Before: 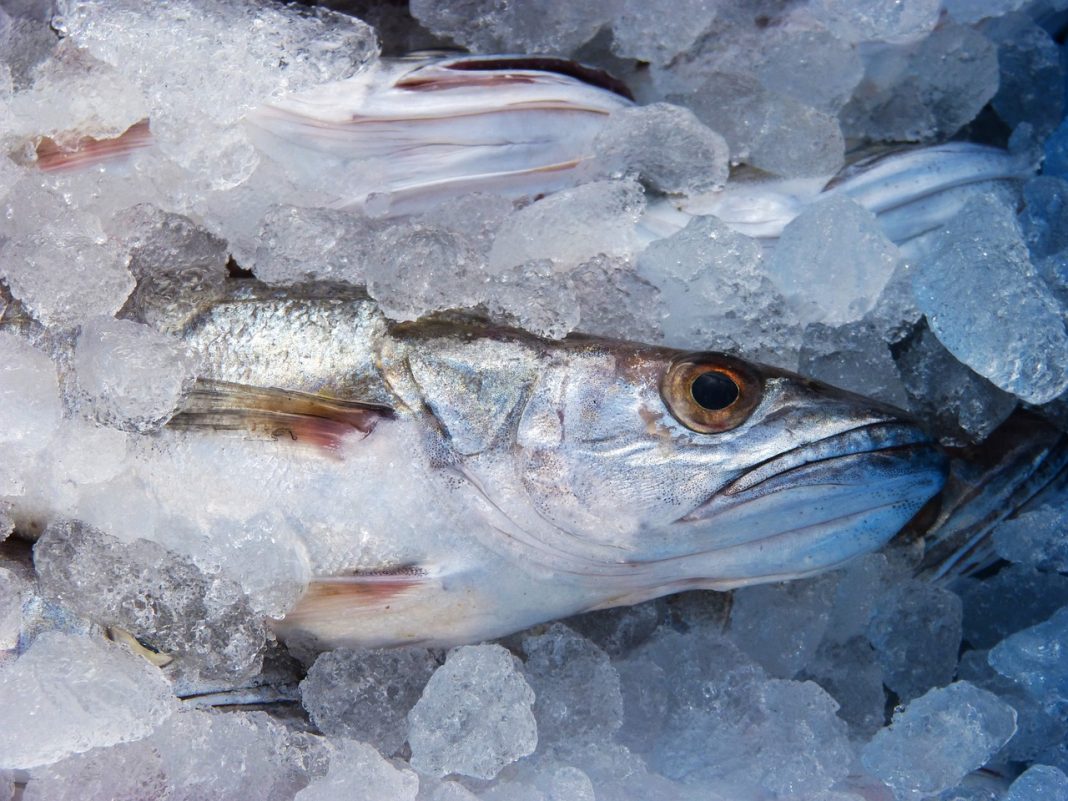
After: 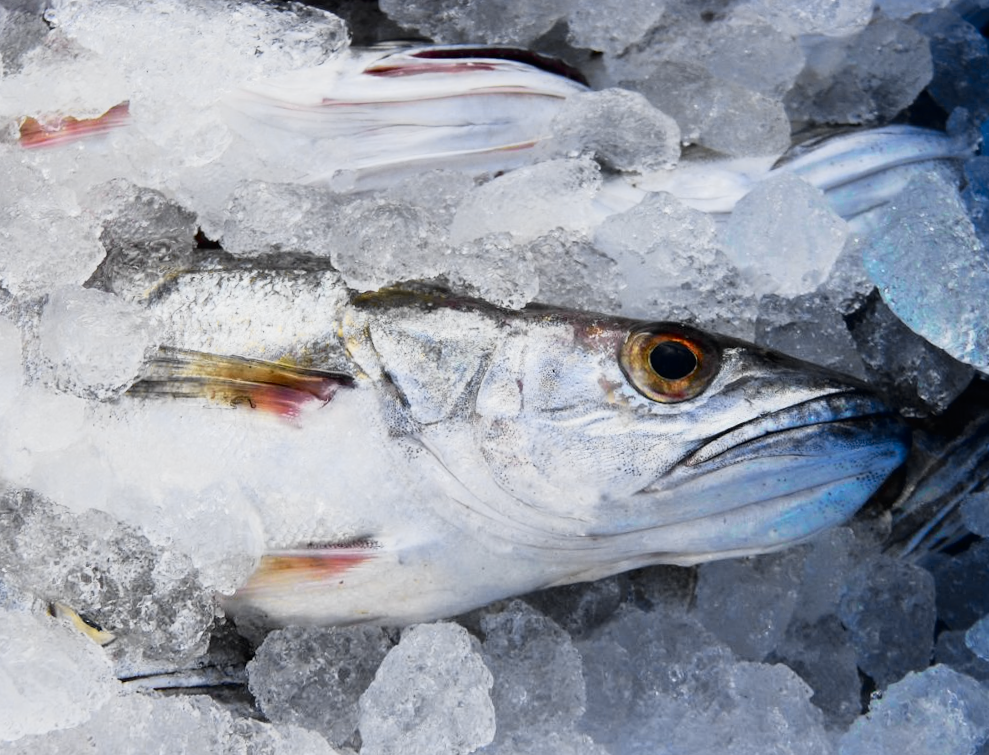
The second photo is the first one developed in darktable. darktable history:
rotate and perspective: rotation 0.215°, lens shift (vertical) -0.139, crop left 0.069, crop right 0.939, crop top 0.002, crop bottom 0.996
tone curve: curves: ch0 [(0, 0) (0.078, 0.029) (0.265, 0.241) (0.507, 0.56) (0.744, 0.826) (1, 0.948)]; ch1 [(0, 0) (0.346, 0.307) (0.418, 0.383) (0.46, 0.439) (0.482, 0.493) (0.502, 0.5) (0.517, 0.506) (0.55, 0.557) (0.601, 0.637) (0.666, 0.7) (1, 1)]; ch2 [(0, 0) (0.346, 0.34) (0.431, 0.45) (0.485, 0.494) (0.5, 0.498) (0.508, 0.499) (0.532, 0.546) (0.579, 0.628) (0.625, 0.668) (1, 1)], color space Lab, independent channels, preserve colors none
crop: top 0.448%, right 0.264%, bottom 5.045%
